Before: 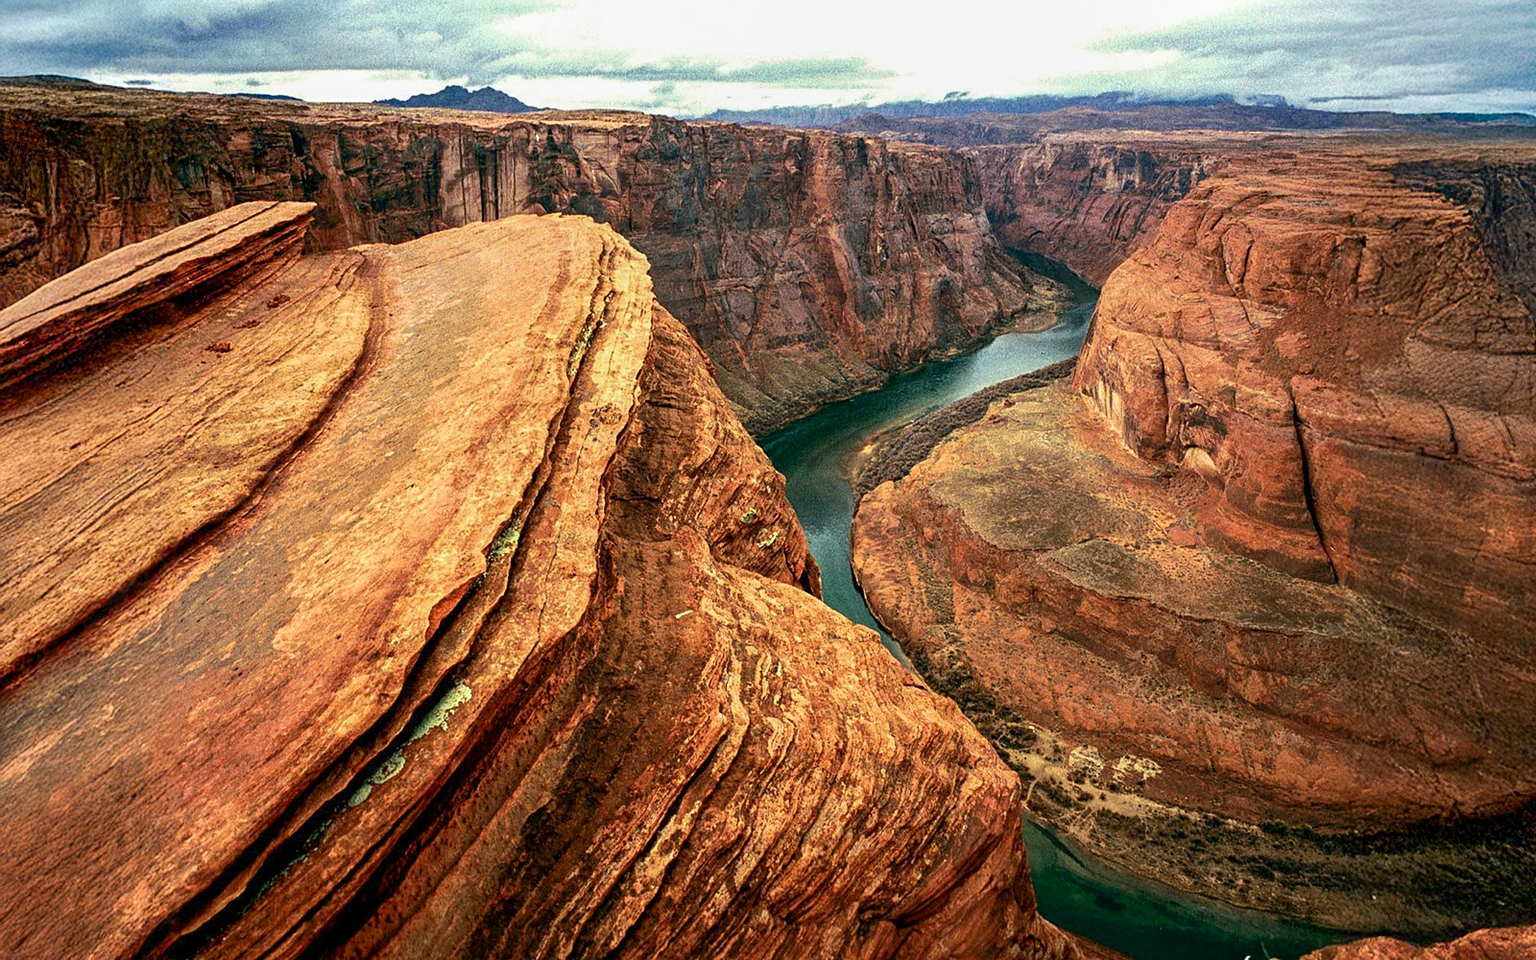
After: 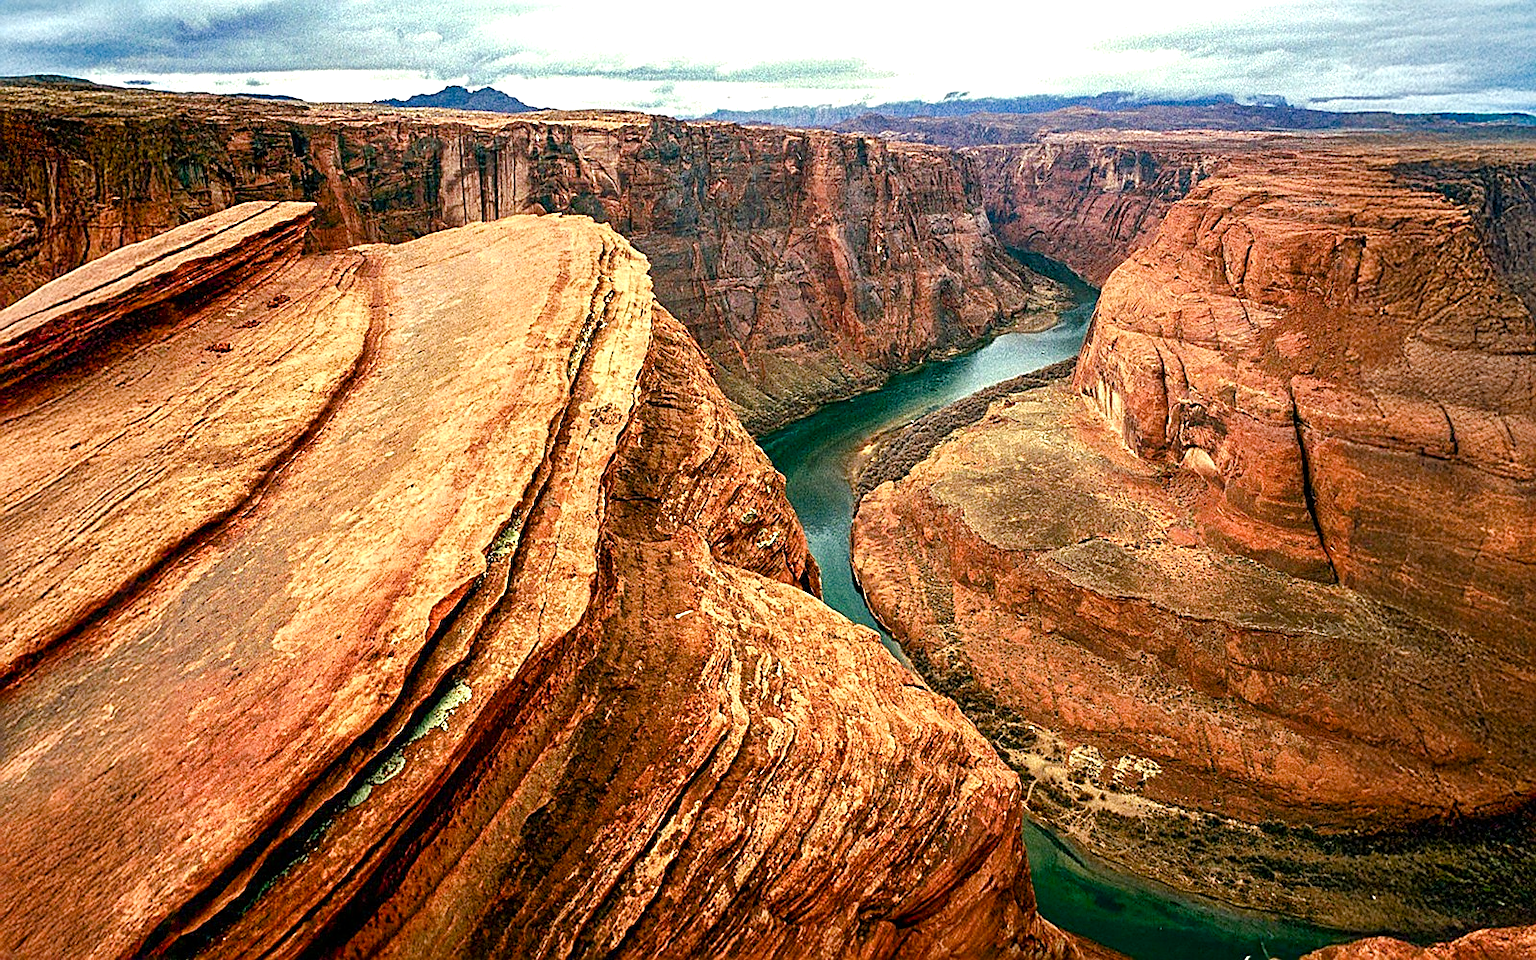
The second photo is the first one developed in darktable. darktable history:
sharpen: on, module defaults
color balance rgb: perceptual saturation grading › global saturation 0.742%, perceptual saturation grading › highlights -25.236%, perceptual saturation grading › shadows 29.963%, perceptual brilliance grading › global brilliance 9.202%, perceptual brilliance grading › shadows 15.178%, global vibrance 20%
